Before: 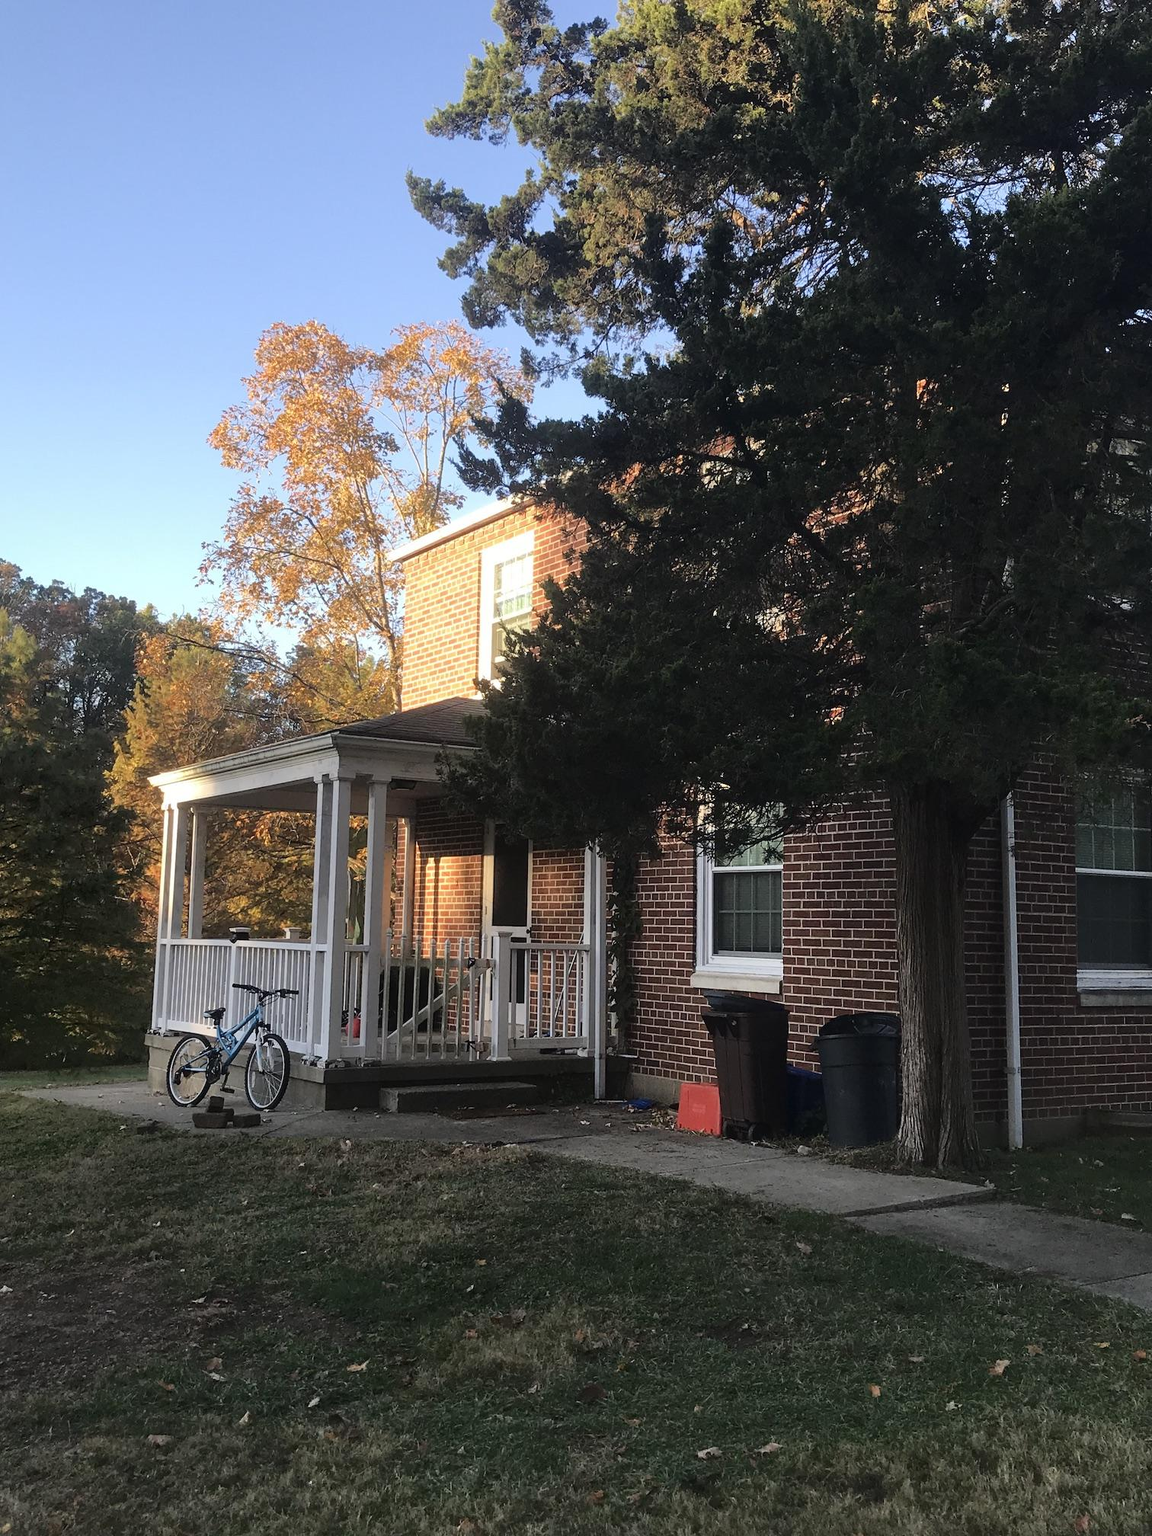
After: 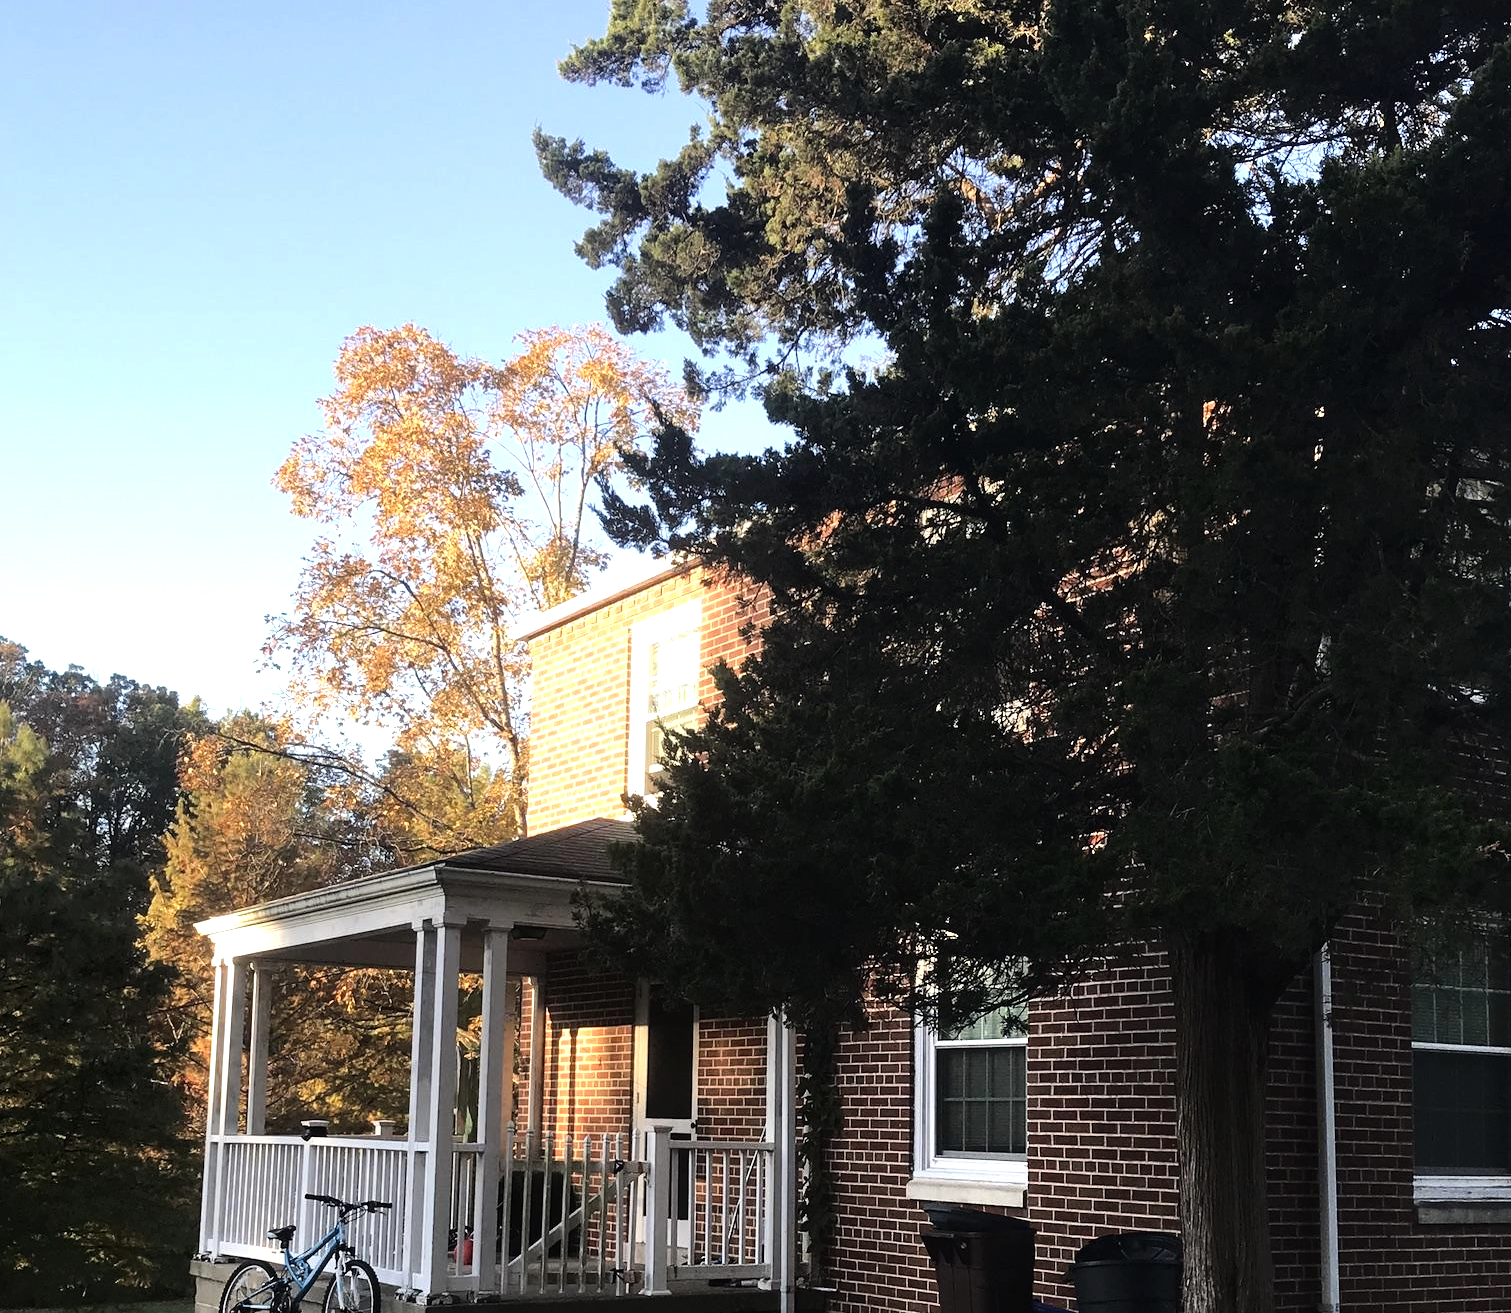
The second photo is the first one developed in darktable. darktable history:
crop and rotate: top 4.854%, bottom 29.996%
tone equalizer: -8 EV -0.713 EV, -7 EV -0.712 EV, -6 EV -0.612 EV, -5 EV -0.424 EV, -3 EV 0.379 EV, -2 EV 0.6 EV, -1 EV 0.692 EV, +0 EV 0.77 EV, edges refinement/feathering 500, mask exposure compensation -1.57 EV, preserve details no
